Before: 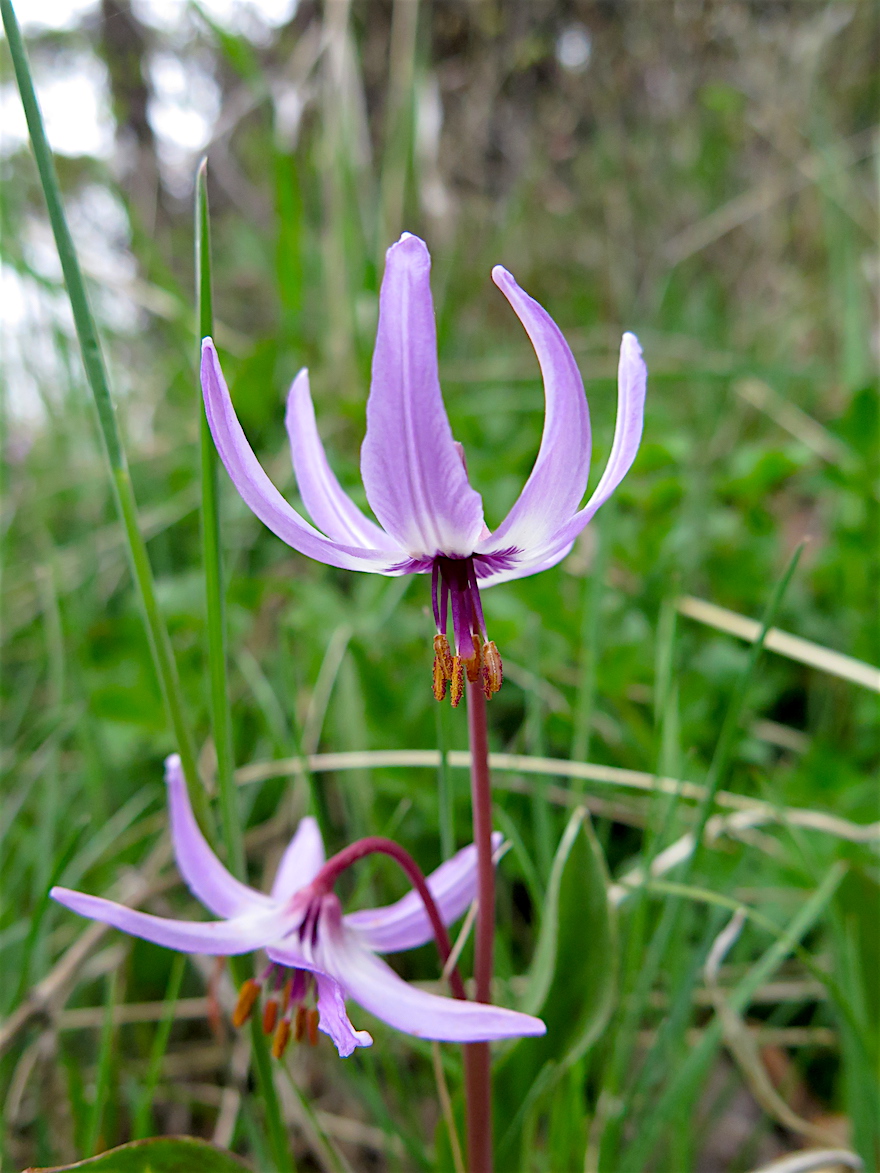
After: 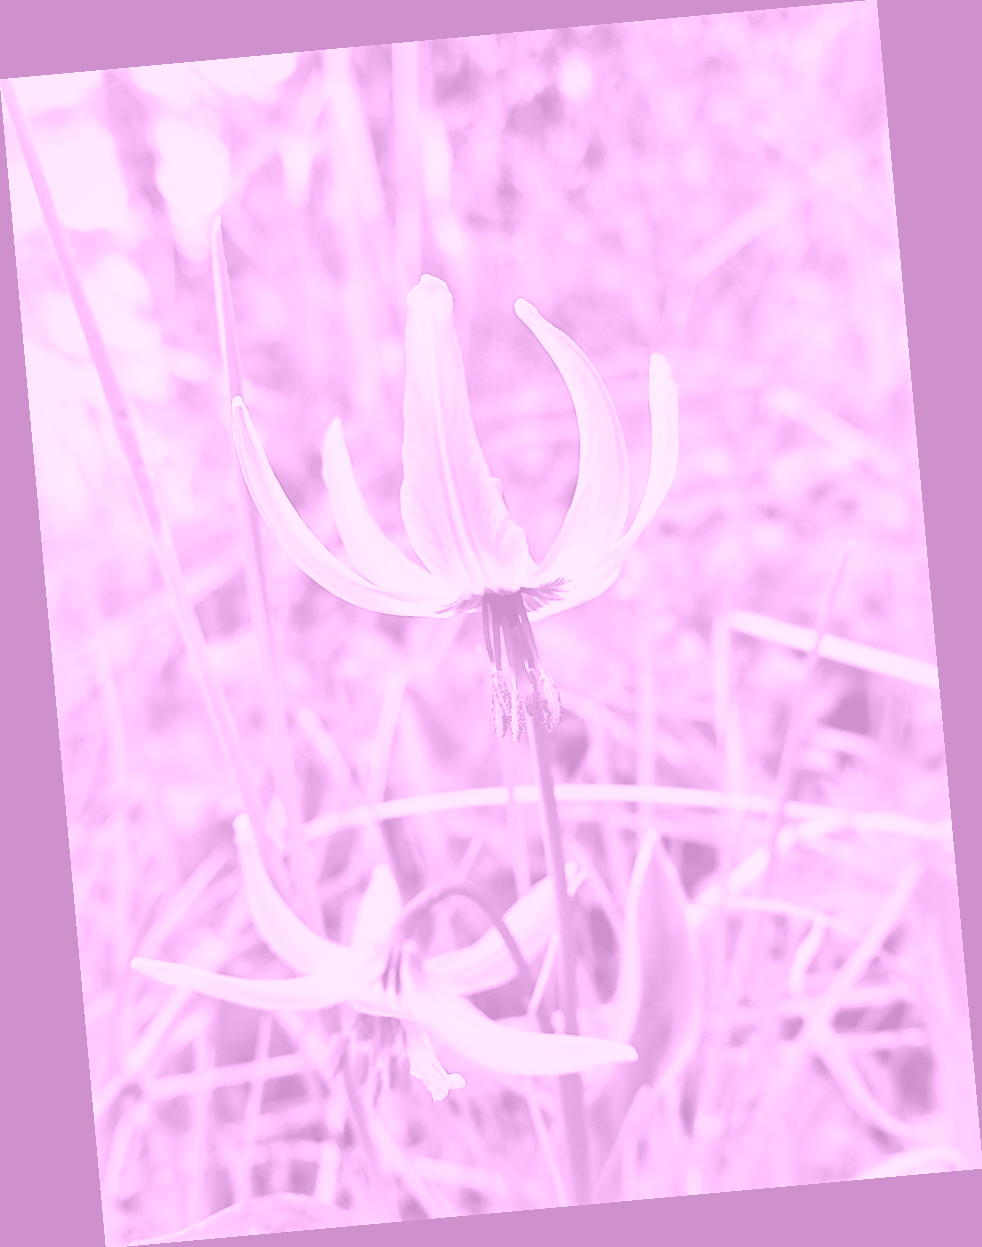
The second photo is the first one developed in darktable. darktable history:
colorize: hue 331.2°, saturation 69%, source mix 30.28%, lightness 69.02%, version 1
white balance: red 1, blue 1
haze removal: compatibility mode true, adaptive false
base curve: curves: ch0 [(0, 0) (0.028, 0.03) (0.121, 0.232) (0.46, 0.748) (0.859, 0.968) (1, 1)], preserve colors none
shadows and highlights: low approximation 0.01, soften with gaussian
exposure: black level correction 0, exposure 0.5 EV, compensate exposure bias true, compensate highlight preservation false
rotate and perspective: rotation -5.2°, automatic cropping off
local contrast: mode bilateral grid, contrast 20, coarseness 50, detail 179%, midtone range 0.2
